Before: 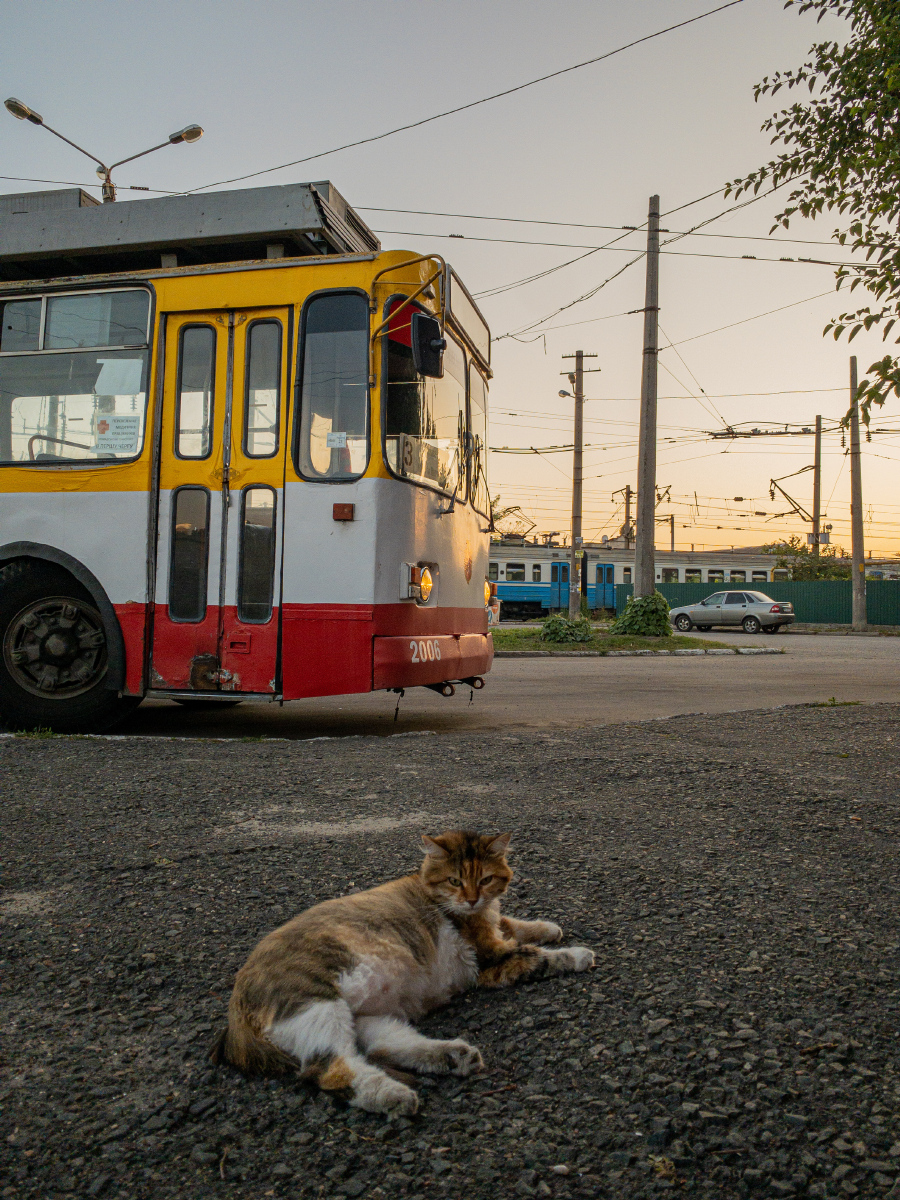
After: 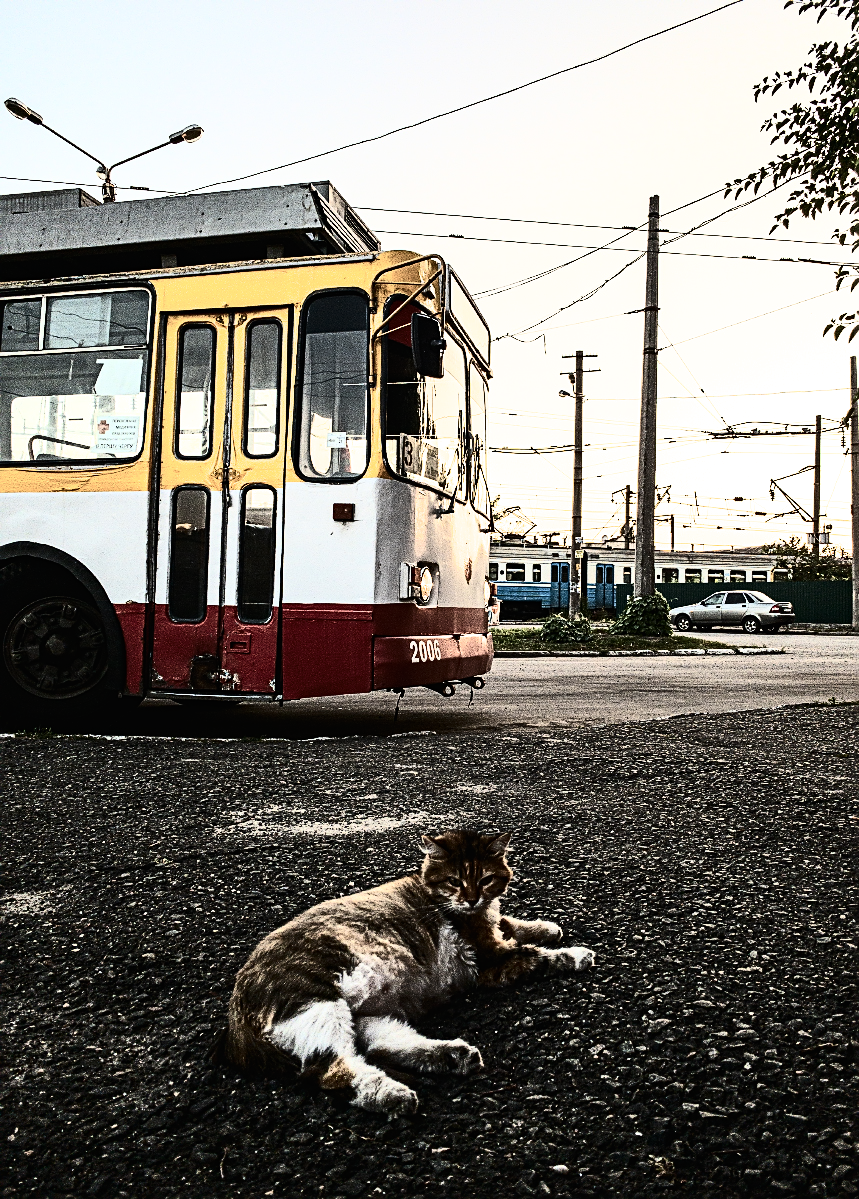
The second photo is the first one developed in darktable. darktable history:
filmic rgb: middle gray luminance 21.84%, black relative exposure -14.04 EV, white relative exposure 2.97 EV, target black luminance 0%, hardness 8.79, latitude 59.97%, contrast 1.213, highlights saturation mix 4.76%, shadows ↔ highlights balance 41.47%
contrast brightness saturation: contrast 0.493, saturation -0.094
contrast equalizer: octaves 7, y [[0.502, 0.505, 0.512, 0.529, 0.564, 0.588], [0.5 ×6], [0.502, 0.505, 0.512, 0.529, 0.564, 0.588], [0, 0.001, 0.001, 0.004, 0.008, 0.011], [0, 0.001, 0.001, 0.004, 0.008, 0.011]]
sharpen: amount 0.489
exposure: black level correction -0.031, compensate exposure bias true, compensate highlight preservation false
tone equalizer: -8 EV -1.11 EV, -7 EV -0.996 EV, -6 EV -0.864 EV, -5 EV -0.576 EV, -3 EV 0.553 EV, -2 EV 0.895 EV, -1 EV 0.997 EV, +0 EV 1.07 EV, edges refinement/feathering 500, mask exposure compensation -1.57 EV, preserve details no
crop: right 4.498%, bottom 0.019%
